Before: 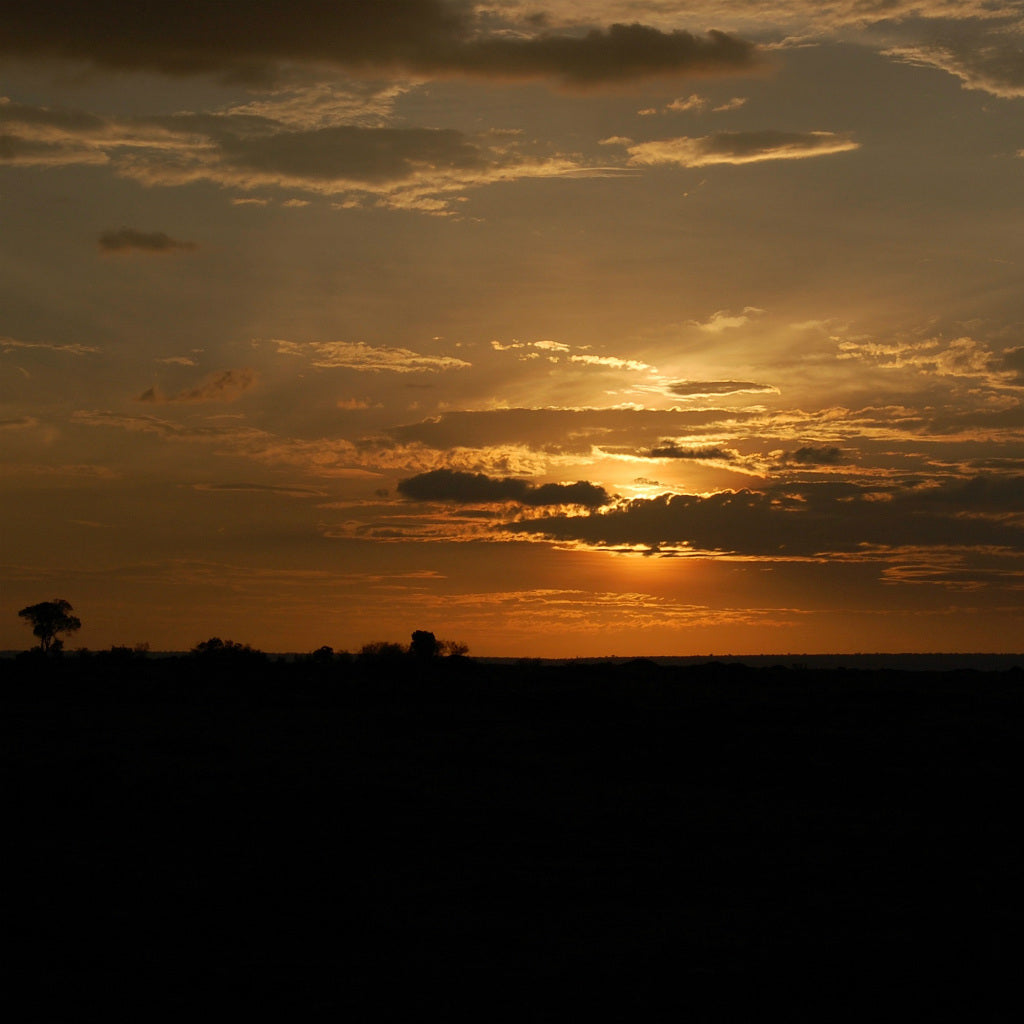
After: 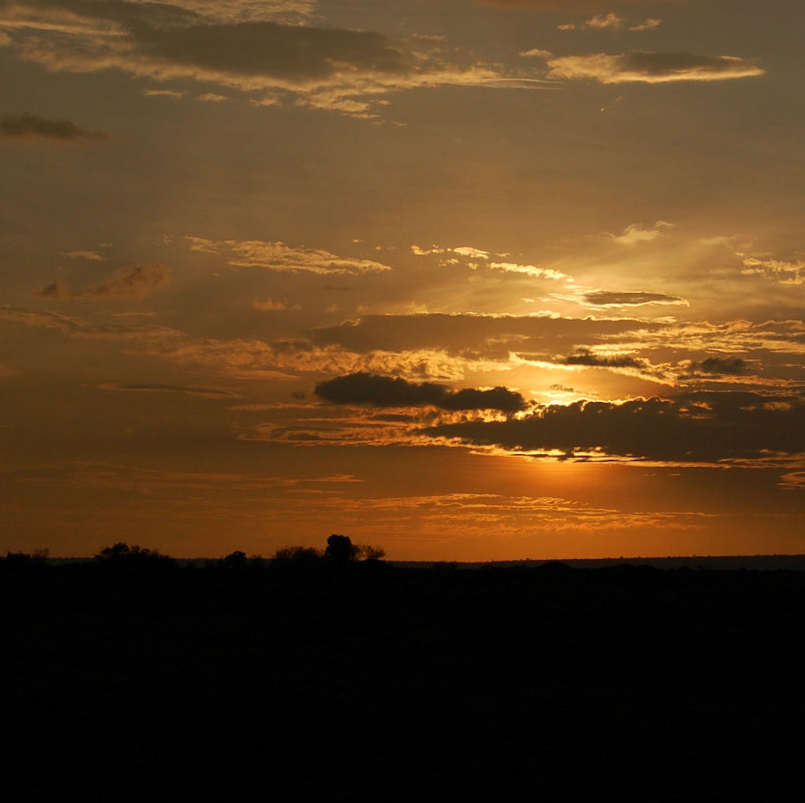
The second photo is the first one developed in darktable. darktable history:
rotate and perspective: rotation 0.679°, lens shift (horizontal) 0.136, crop left 0.009, crop right 0.991, crop top 0.078, crop bottom 0.95
crop: left 11.225%, top 5.381%, right 9.565%, bottom 10.314%
